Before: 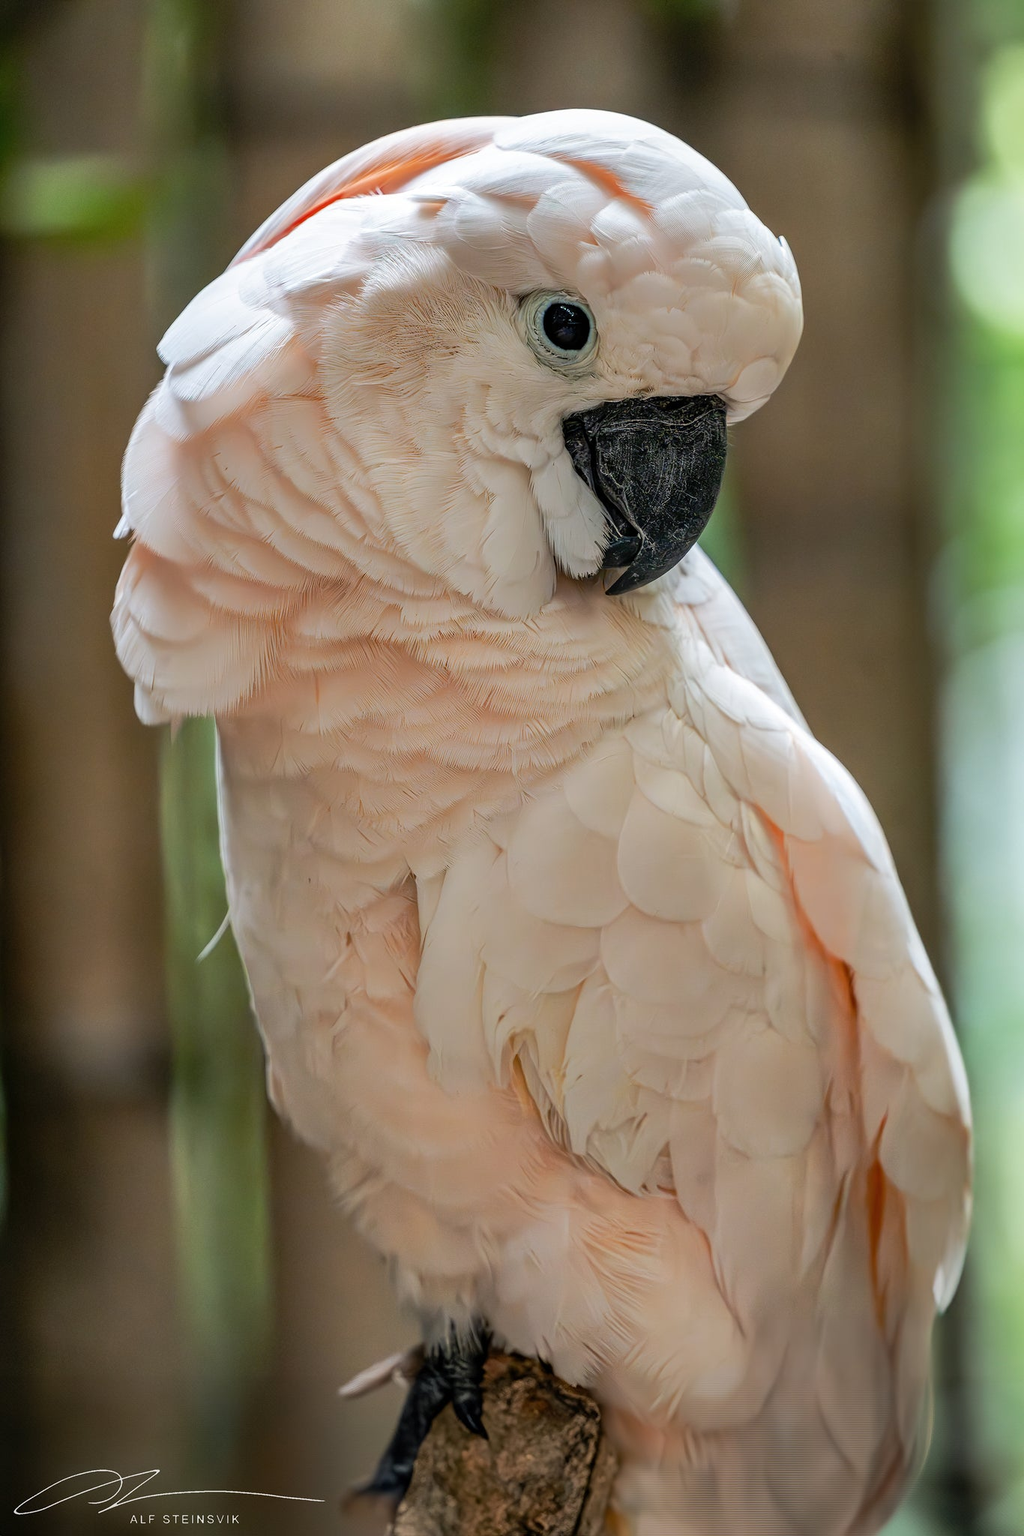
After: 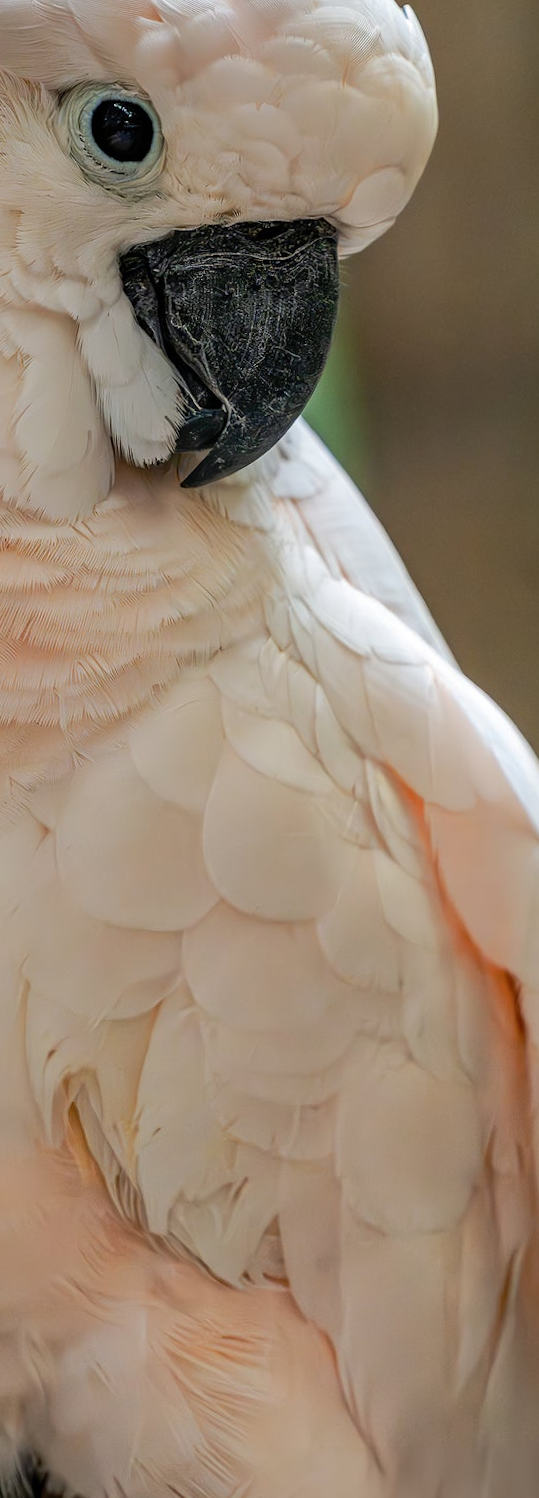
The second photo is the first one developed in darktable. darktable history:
crop: left 45.721%, top 13.393%, right 14.118%, bottom 10.01%
rotate and perspective: rotation -1°, crop left 0.011, crop right 0.989, crop top 0.025, crop bottom 0.975
